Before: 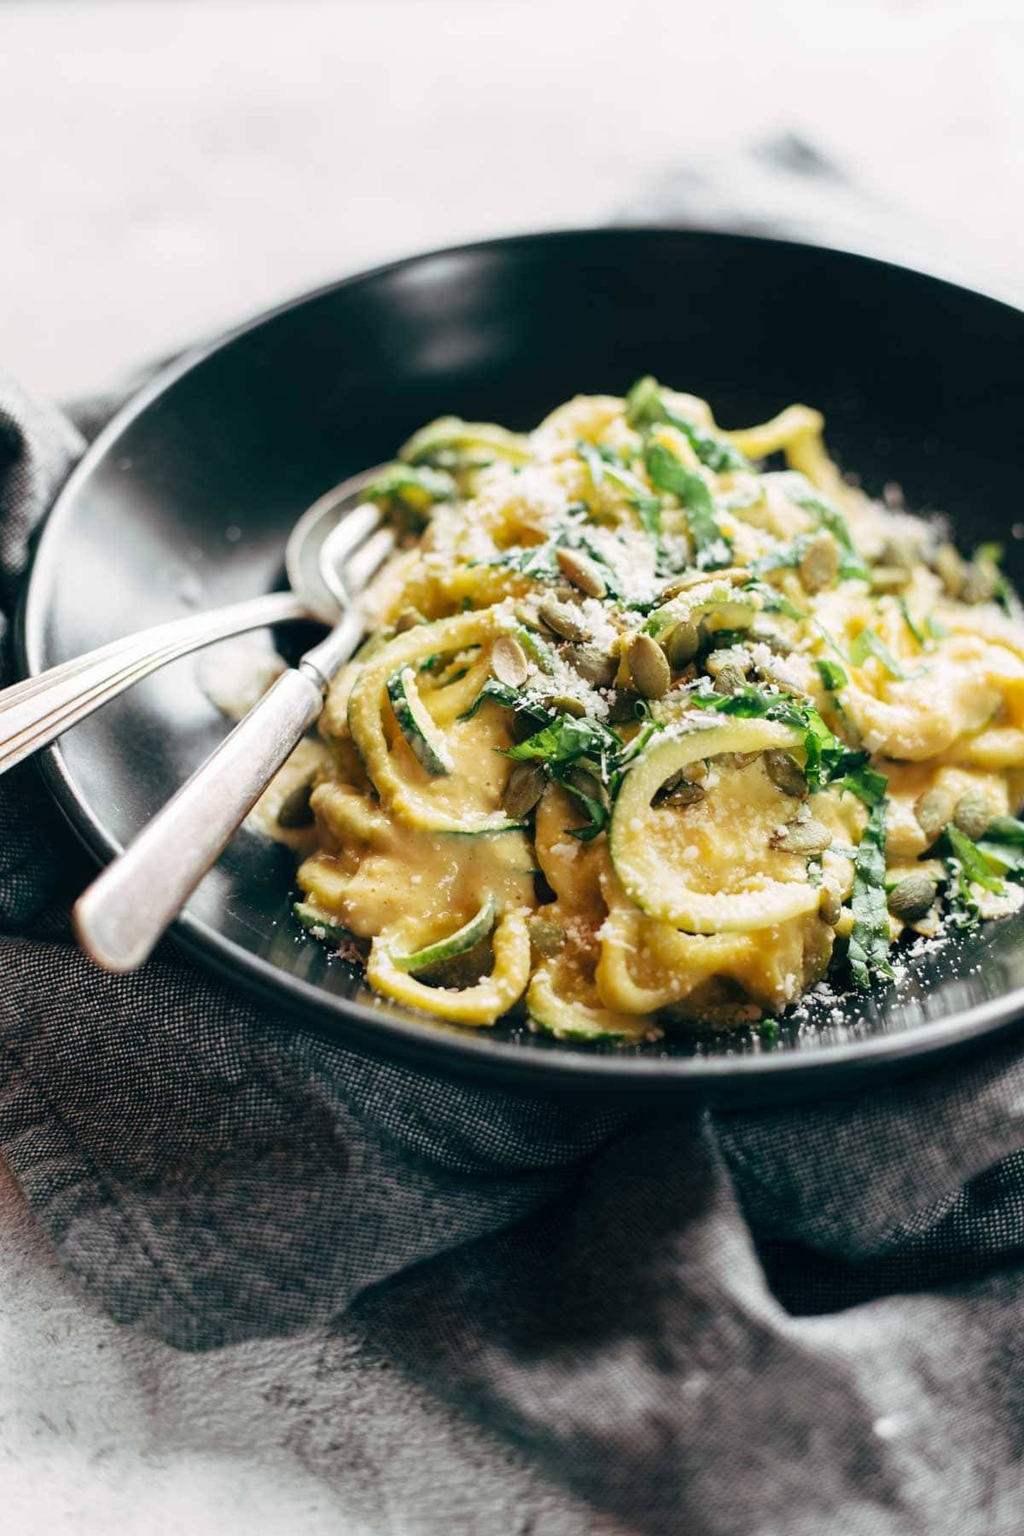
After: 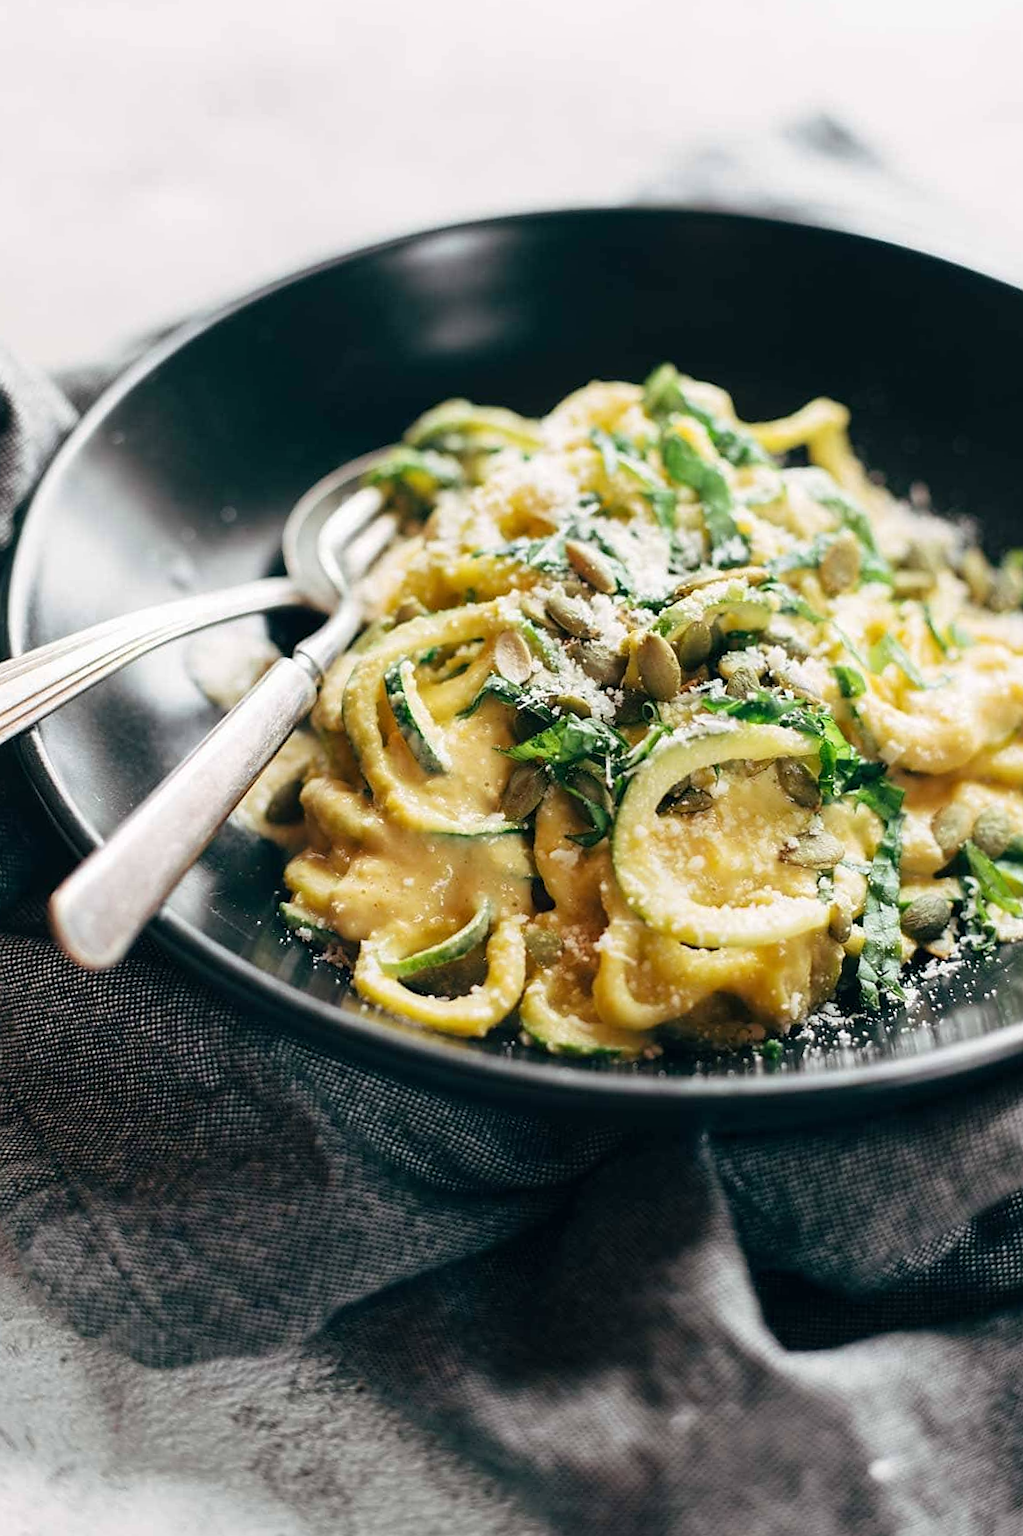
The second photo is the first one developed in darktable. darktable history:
crop and rotate: angle -1.77°
sharpen: radius 0.984, amount 0.603
